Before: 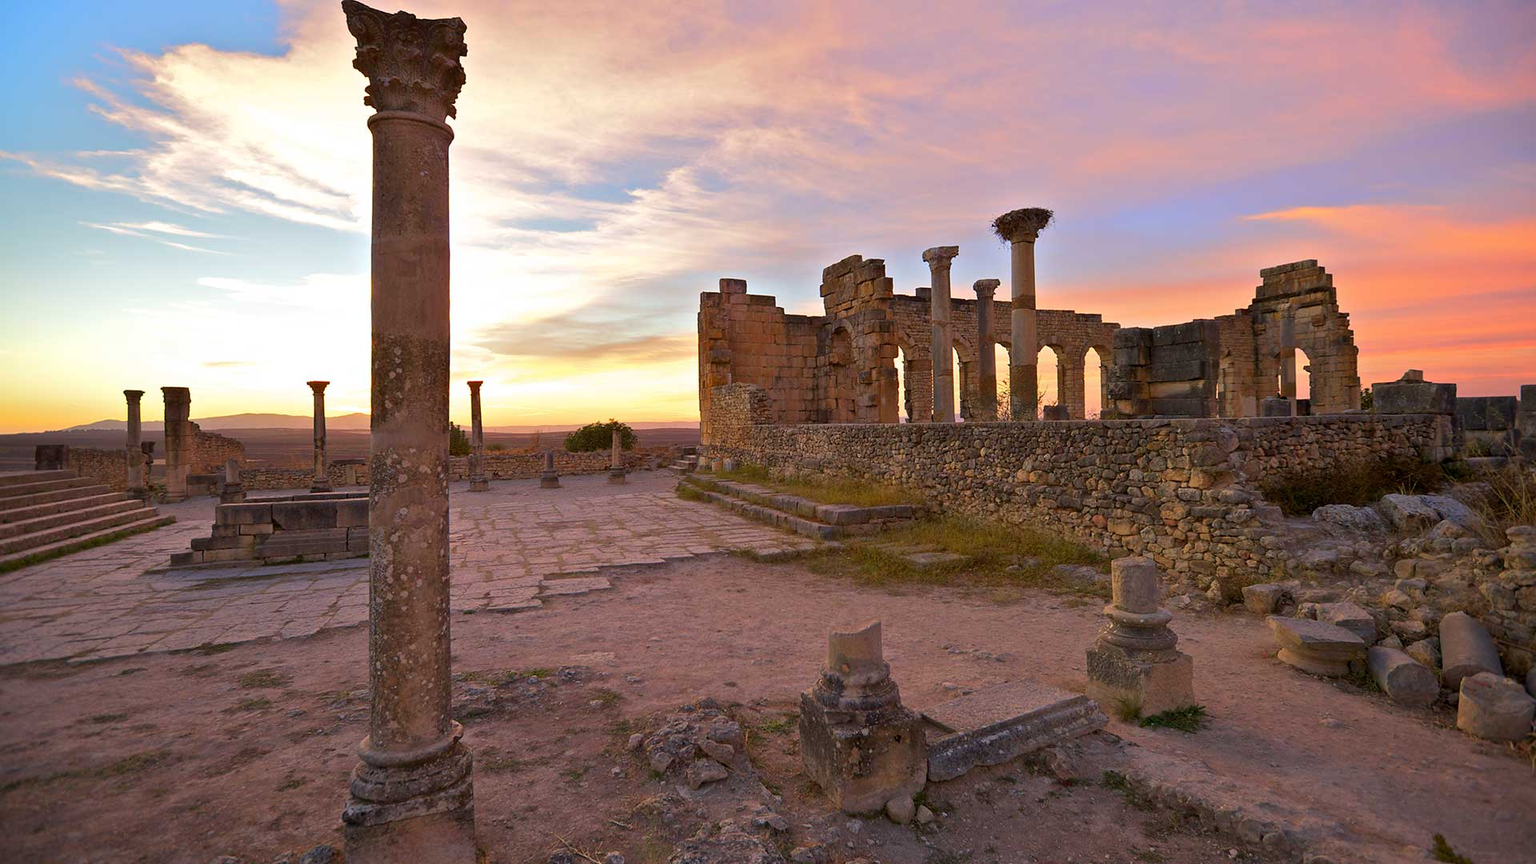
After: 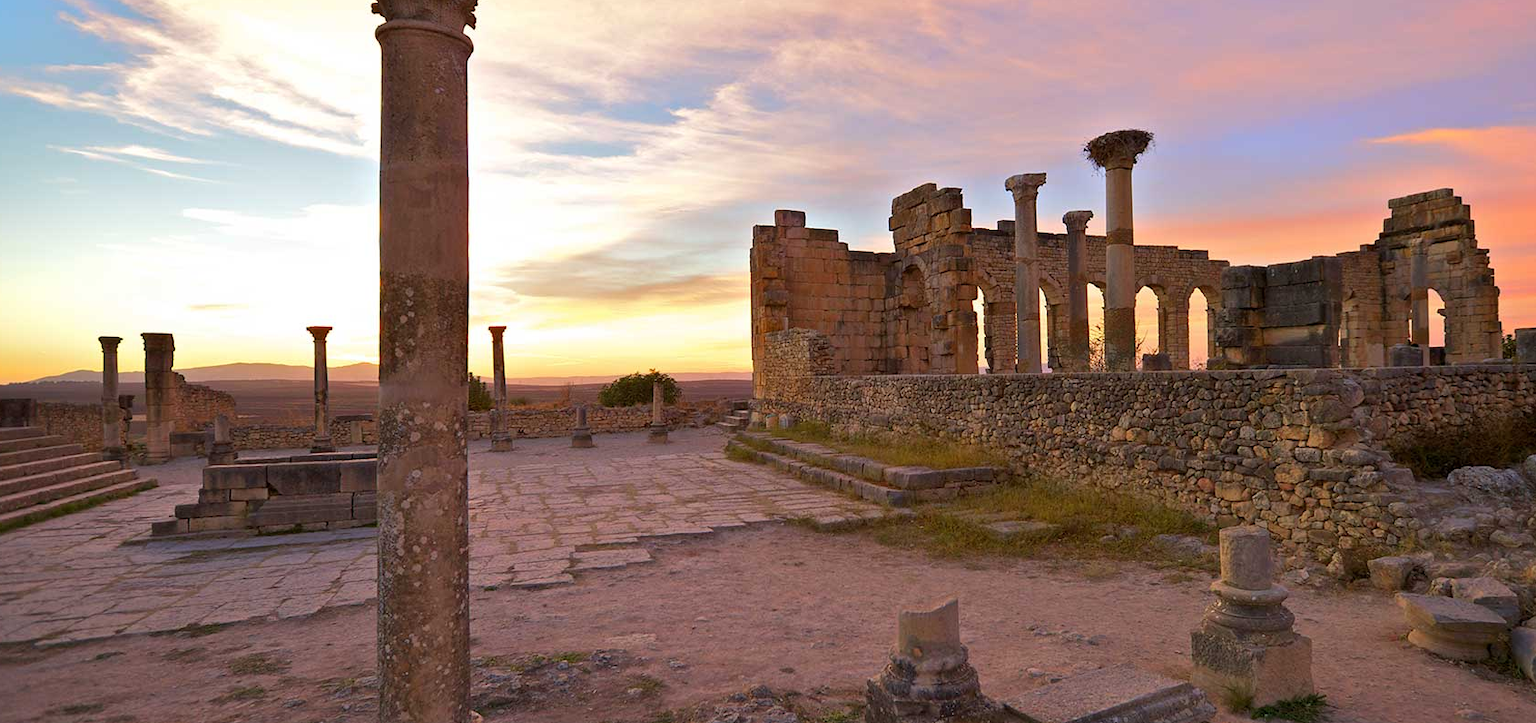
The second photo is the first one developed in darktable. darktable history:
crop and rotate: left 2.399%, top 10.988%, right 9.459%, bottom 15.152%
